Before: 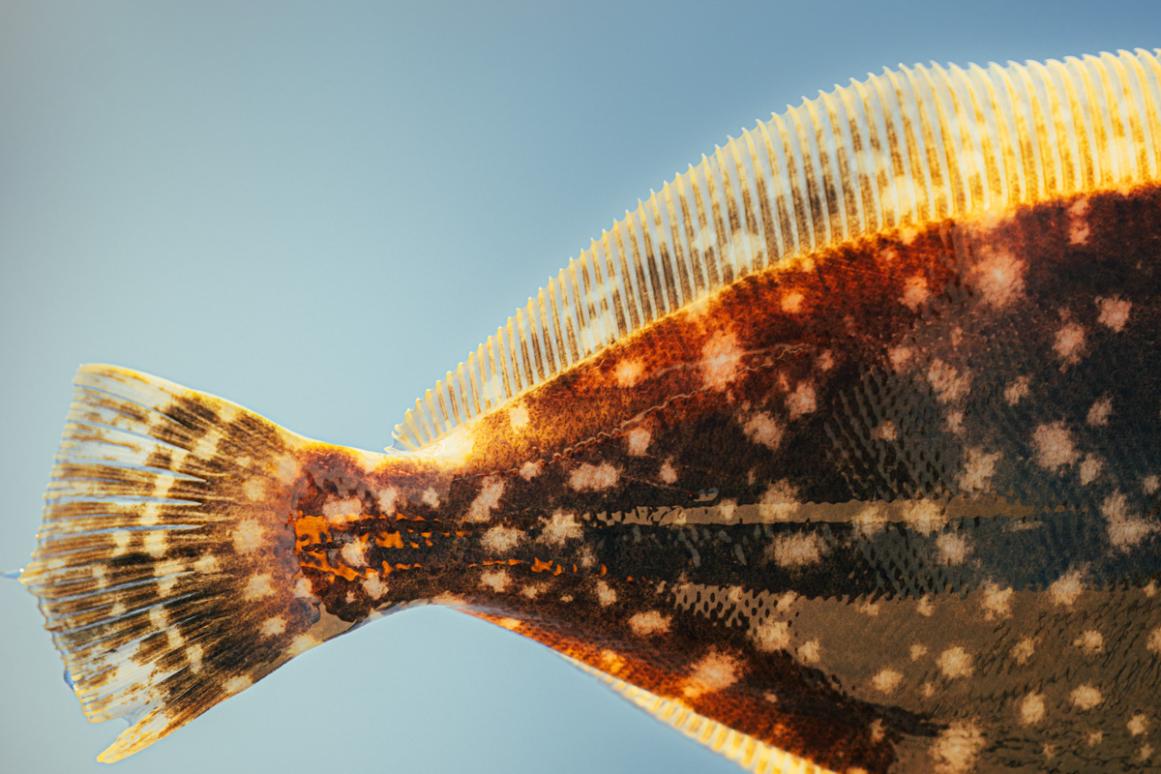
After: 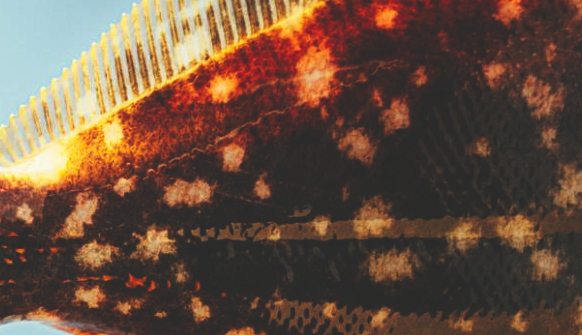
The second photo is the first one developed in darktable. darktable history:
exposure: exposure -0.352 EV, compensate exposure bias true, compensate highlight preservation false
crop: left 35.032%, top 36.734%, right 14.829%, bottom 19.95%
base curve: curves: ch0 [(0, 0.036) (0.007, 0.037) (0.604, 0.887) (1, 1)], preserve colors none
contrast brightness saturation: brightness -0.089
tone equalizer: on, module defaults
